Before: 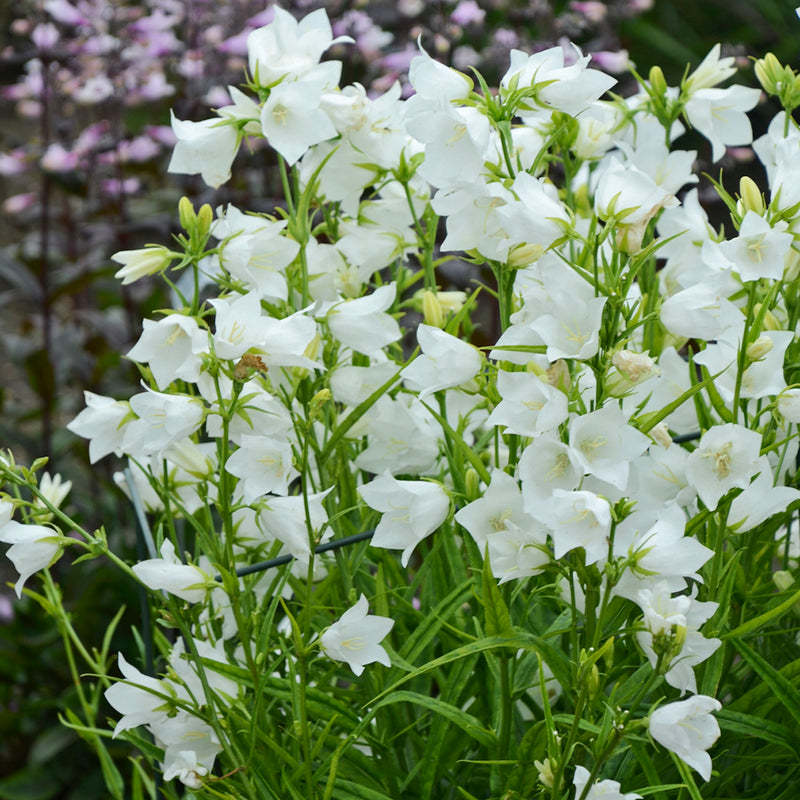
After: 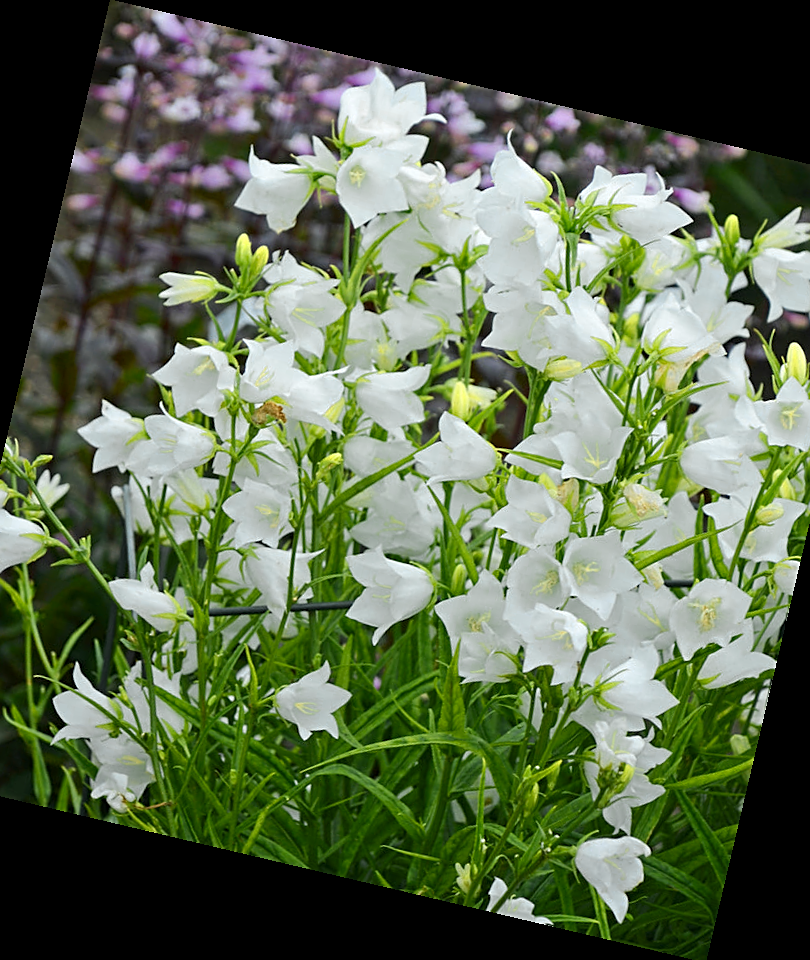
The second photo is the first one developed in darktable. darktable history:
rotate and perspective: rotation 13.27°, automatic cropping off
color zones: curves: ch0 [(0.004, 0.305) (0.261, 0.623) (0.389, 0.399) (0.708, 0.571) (0.947, 0.34)]; ch1 [(0.025, 0.645) (0.229, 0.584) (0.326, 0.551) (0.484, 0.262) (0.757, 0.643)]
crop: left 7.598%, right 7.873%
sharpen: on, module defaults
levels: mode automatic, black 0.023%, white 99.97%, levels [0.062, 0.494, 0.925]
